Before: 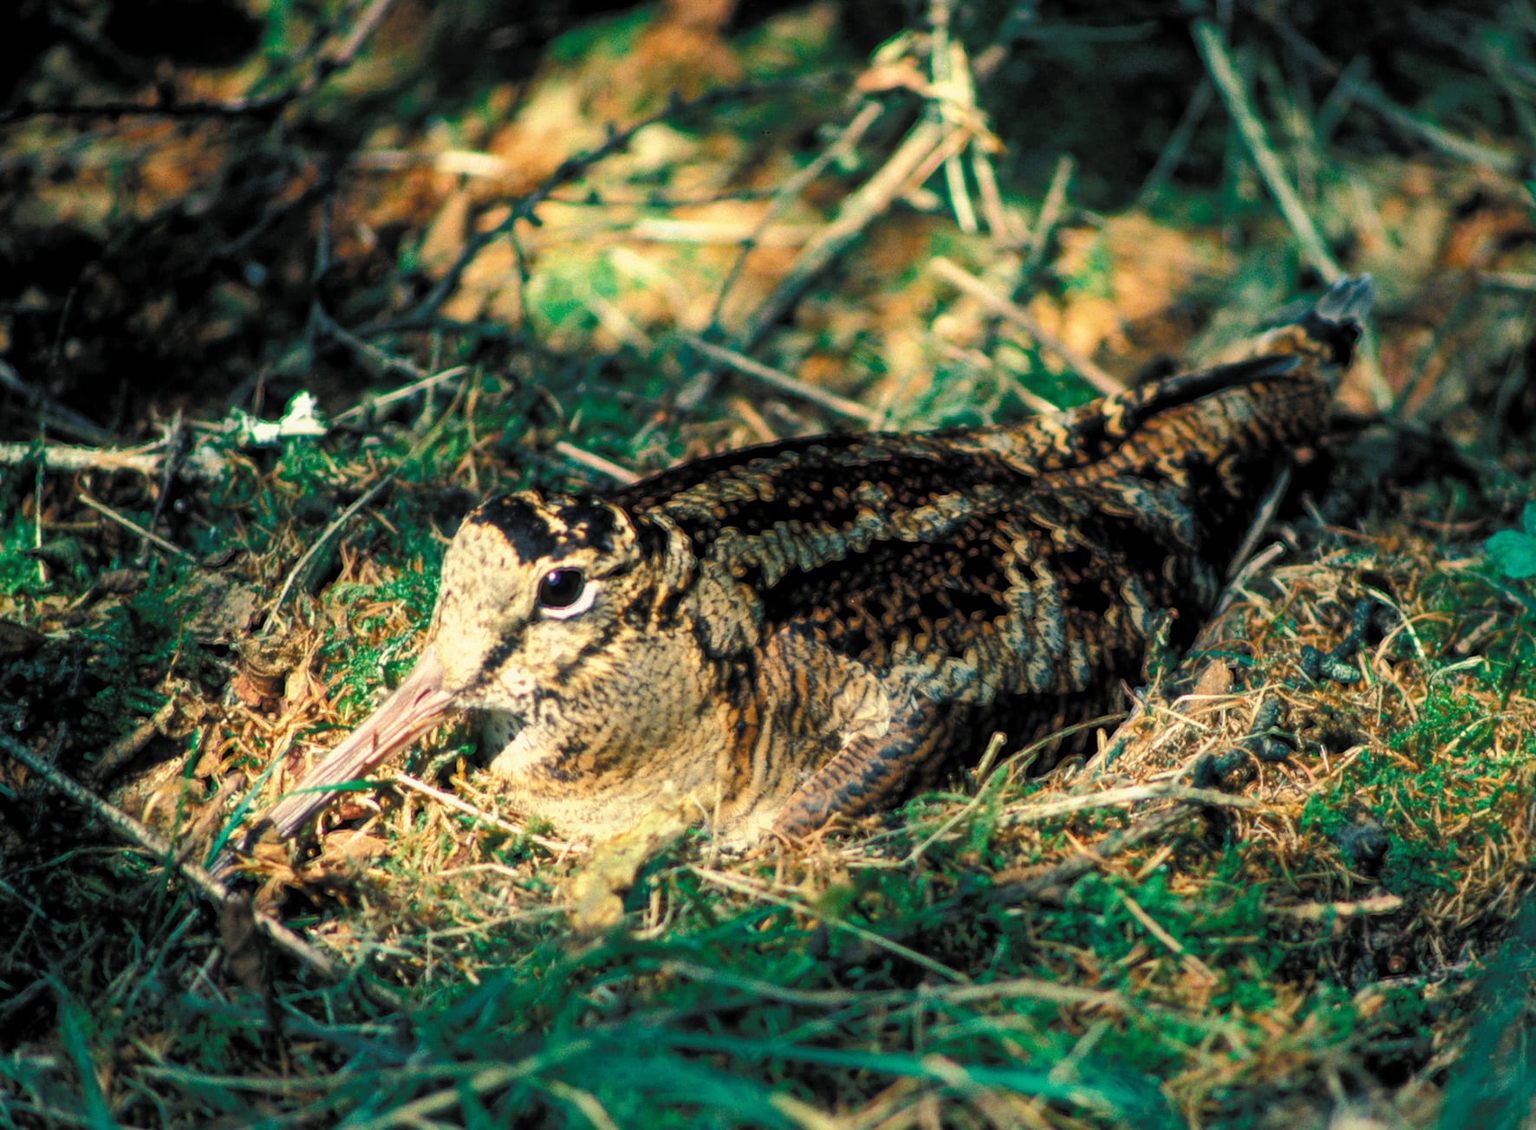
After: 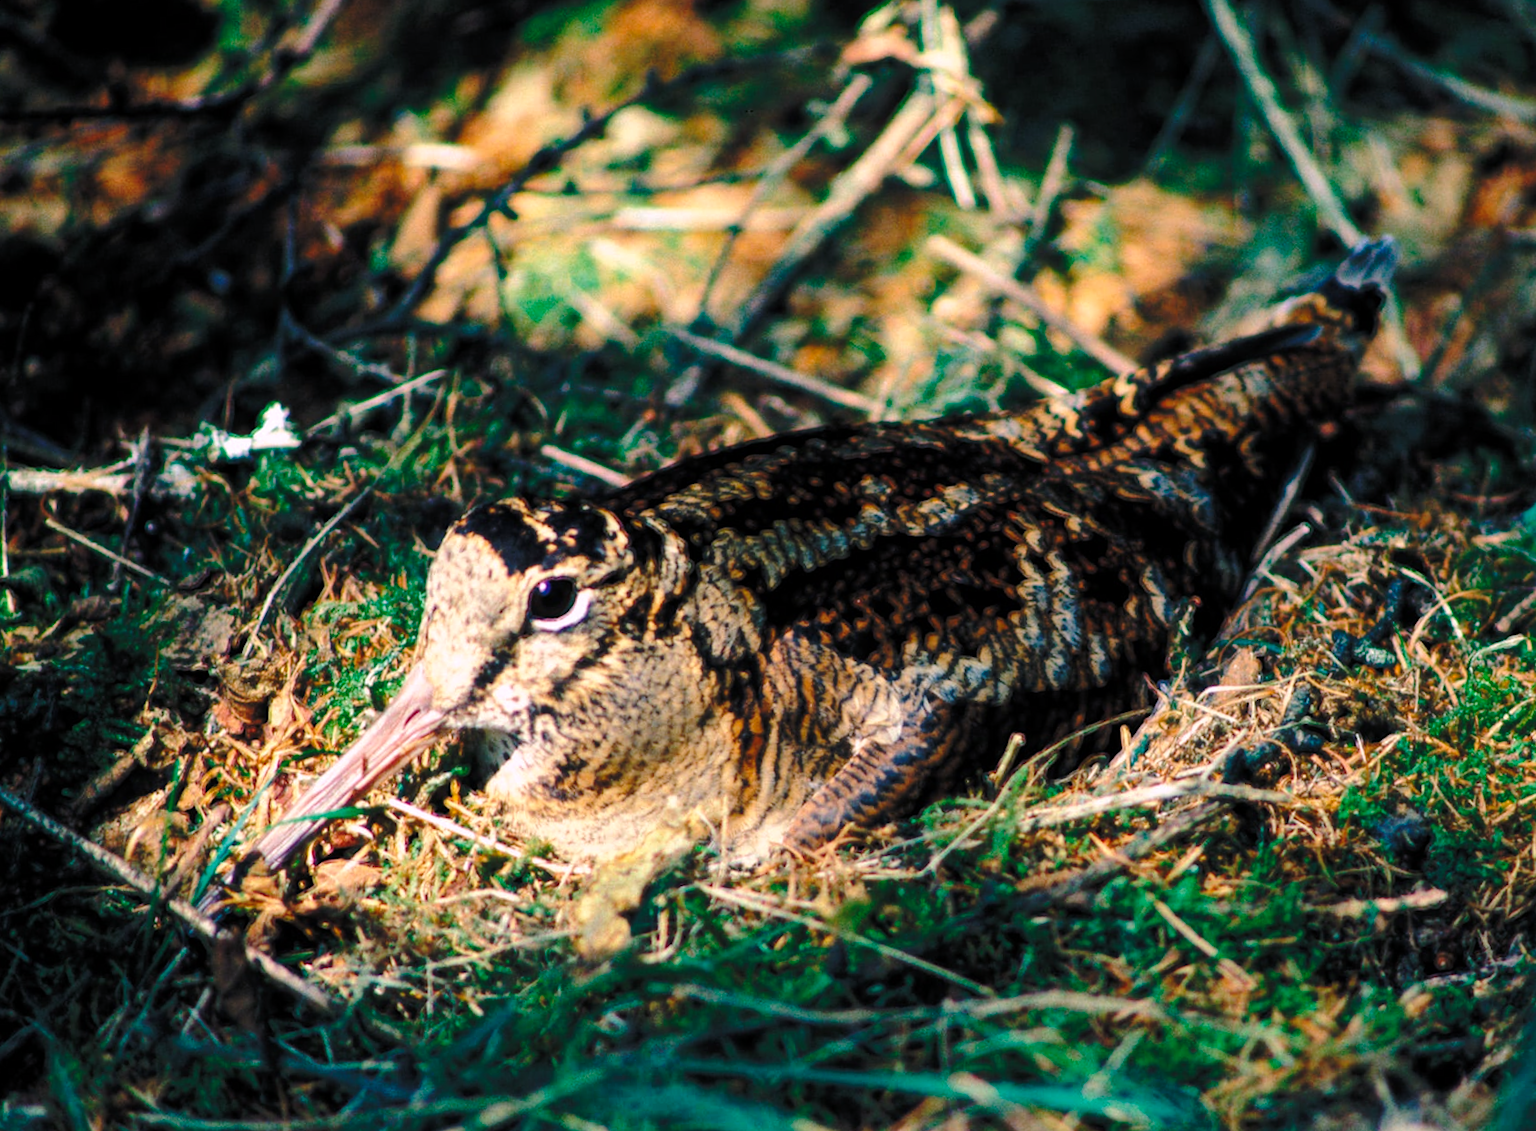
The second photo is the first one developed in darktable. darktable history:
rotate and perspective: rotation -2.12°, lens shift (vertical) 0.009, lens shift (horizontal) -0.008, automatic cropping original format, crop left 0.036, crop right 0.964, crop top 0.05, crop bottom 0.959
base curve: curves: ch0 [(0, 0) (0.073, 0.04) (0.157, 0.139) (0.492, 0.492) (0.758, 0.758) (1, 1)], preserve colors none
white balance: red 1.042, blue 1.17
